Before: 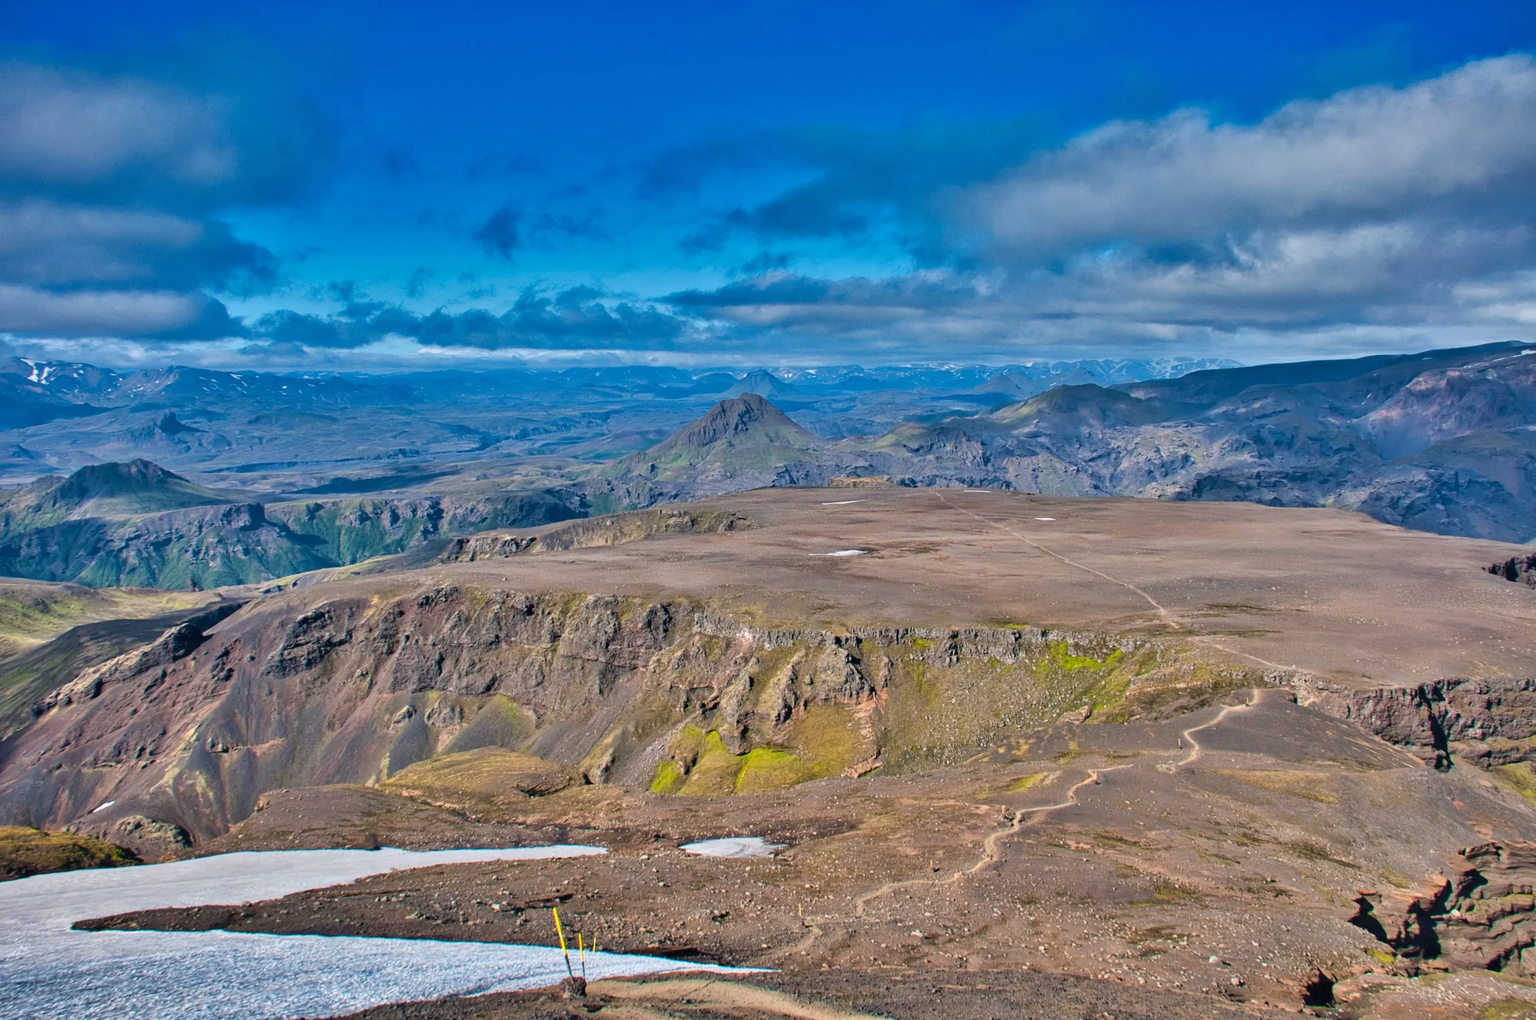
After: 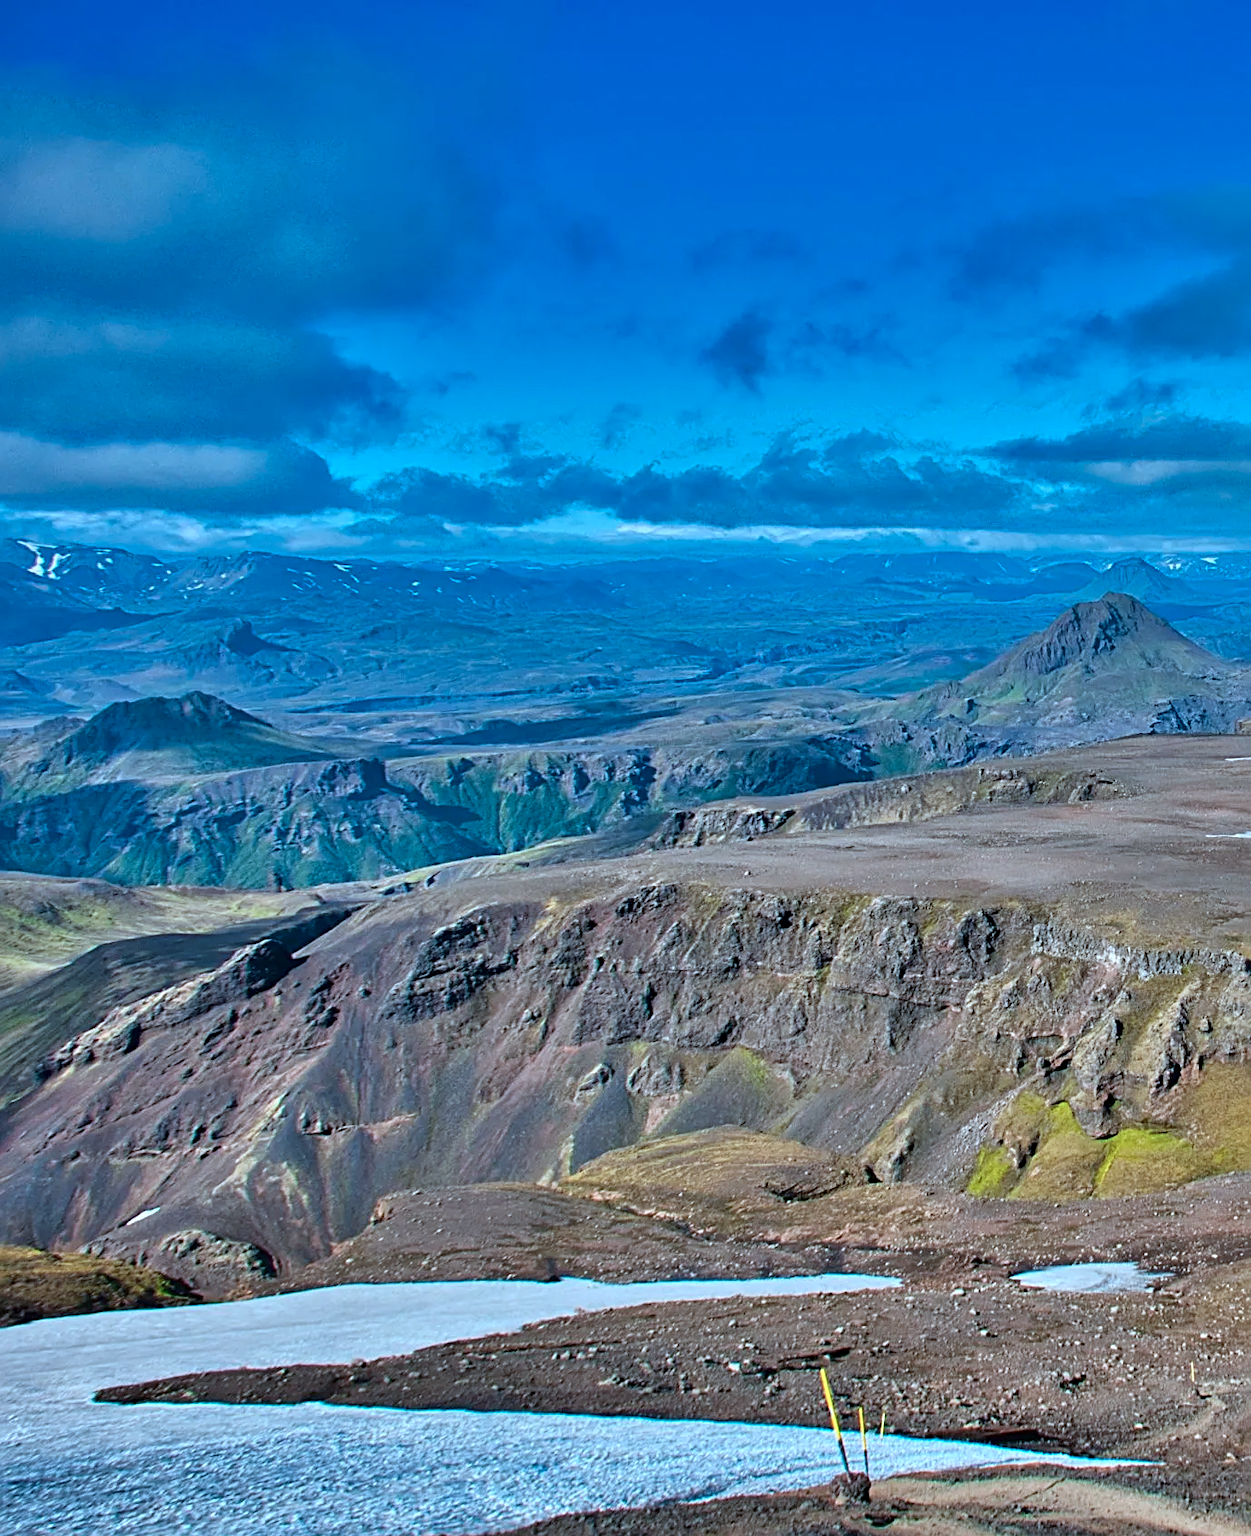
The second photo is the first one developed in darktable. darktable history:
color correction: highlights a* -10.46, highlights b* -19.63
sharpen: radius 3.124
crop: left 0.617%, right 45.326%, bottom 0.085%
